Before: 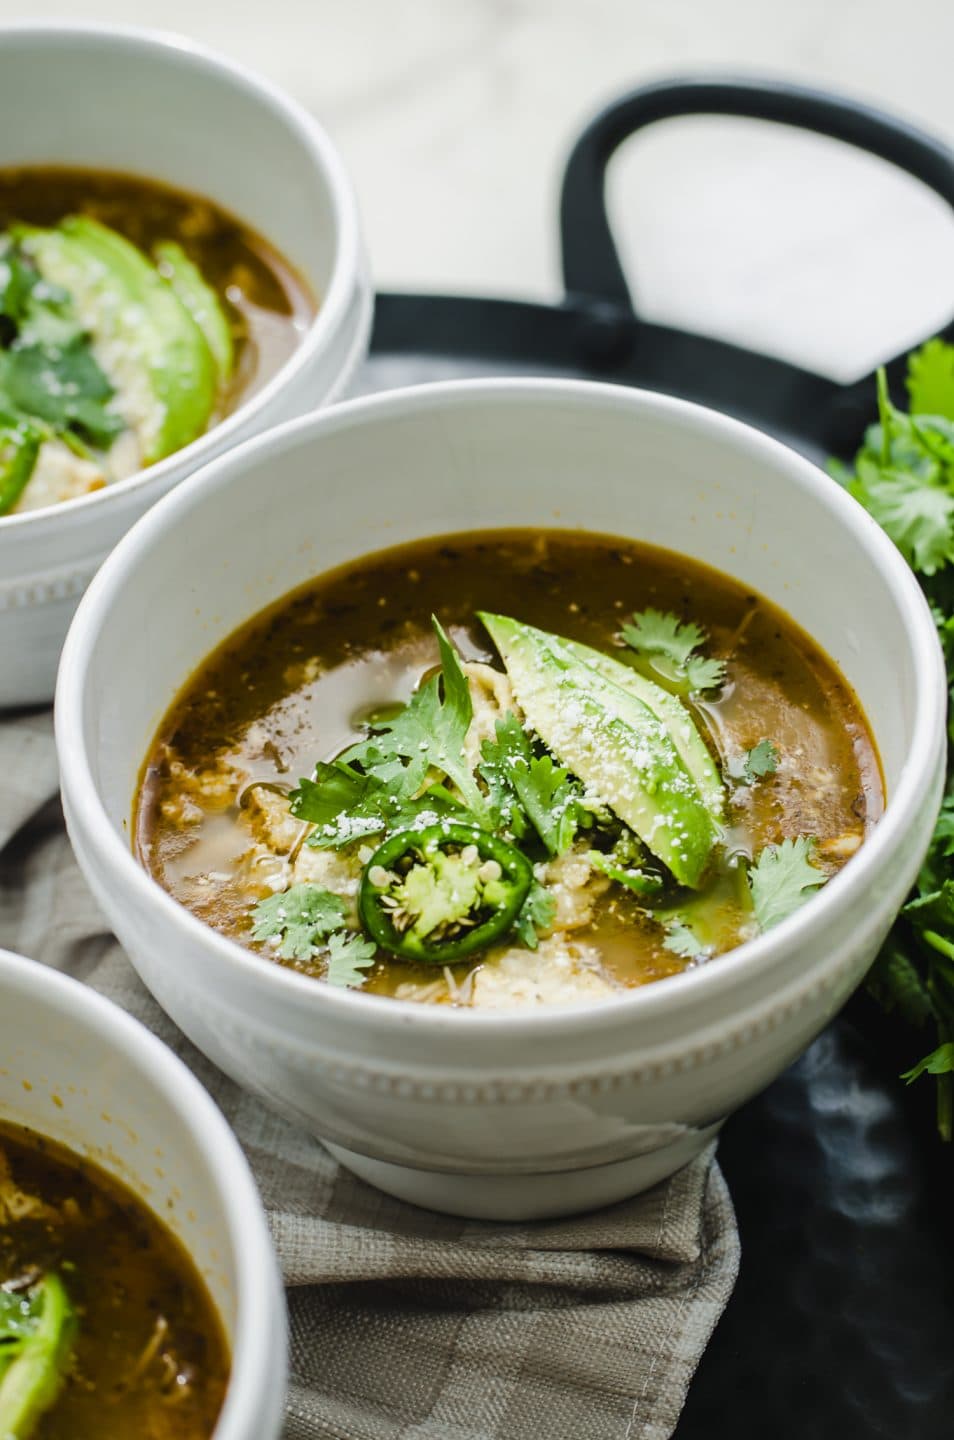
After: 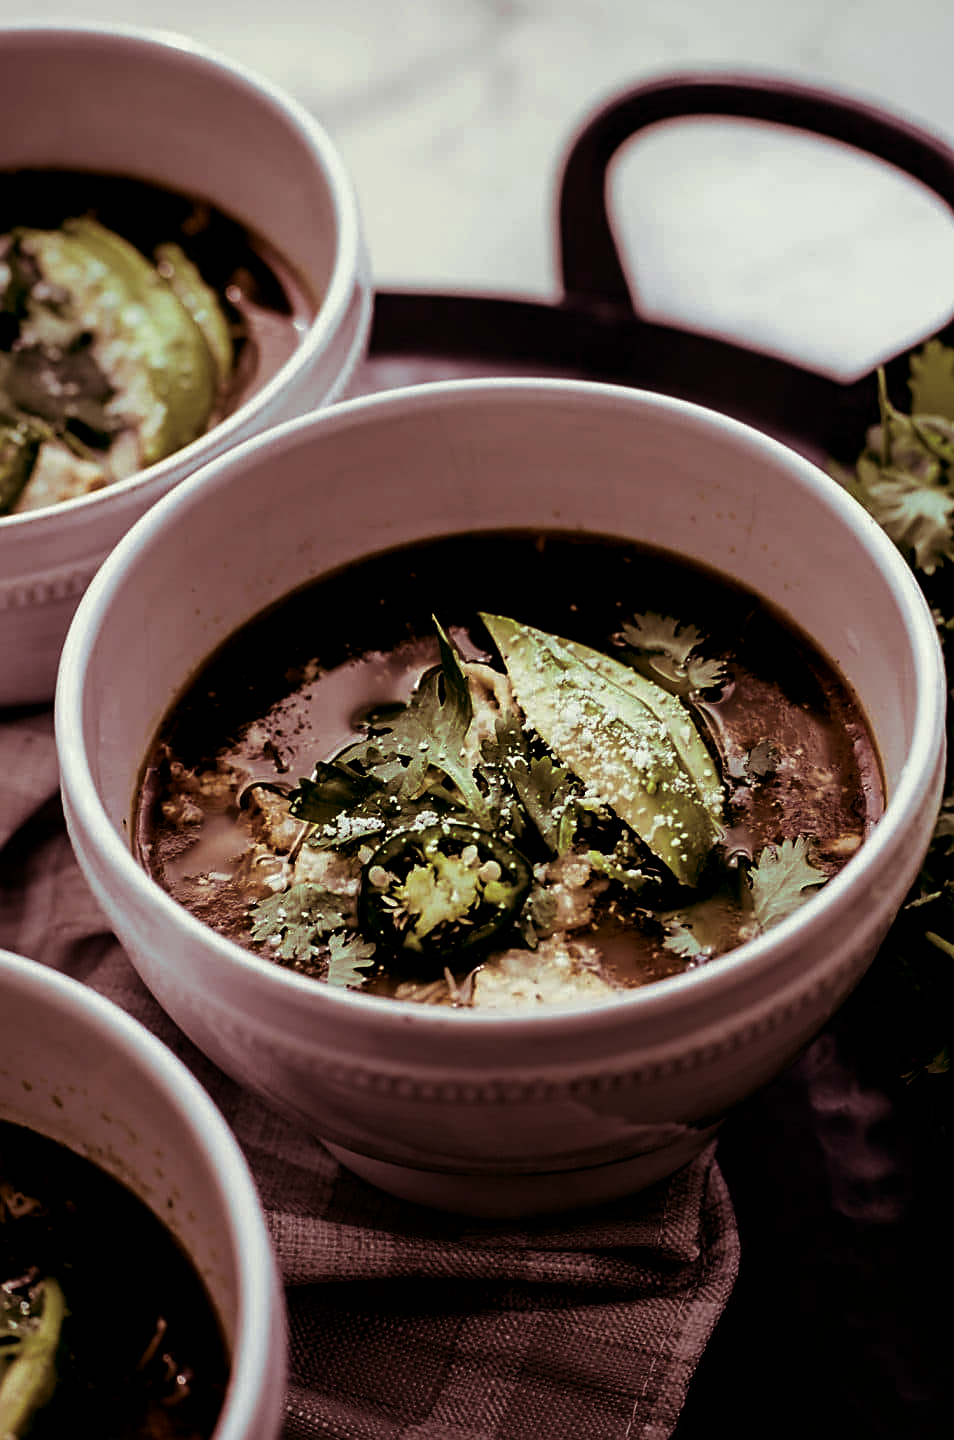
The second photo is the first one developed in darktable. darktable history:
sharpen: on, module defaults
contrast brightness saturation: contrast 0.09, brightness -0.59, saturation 0.17
split-toning: compress 20%
